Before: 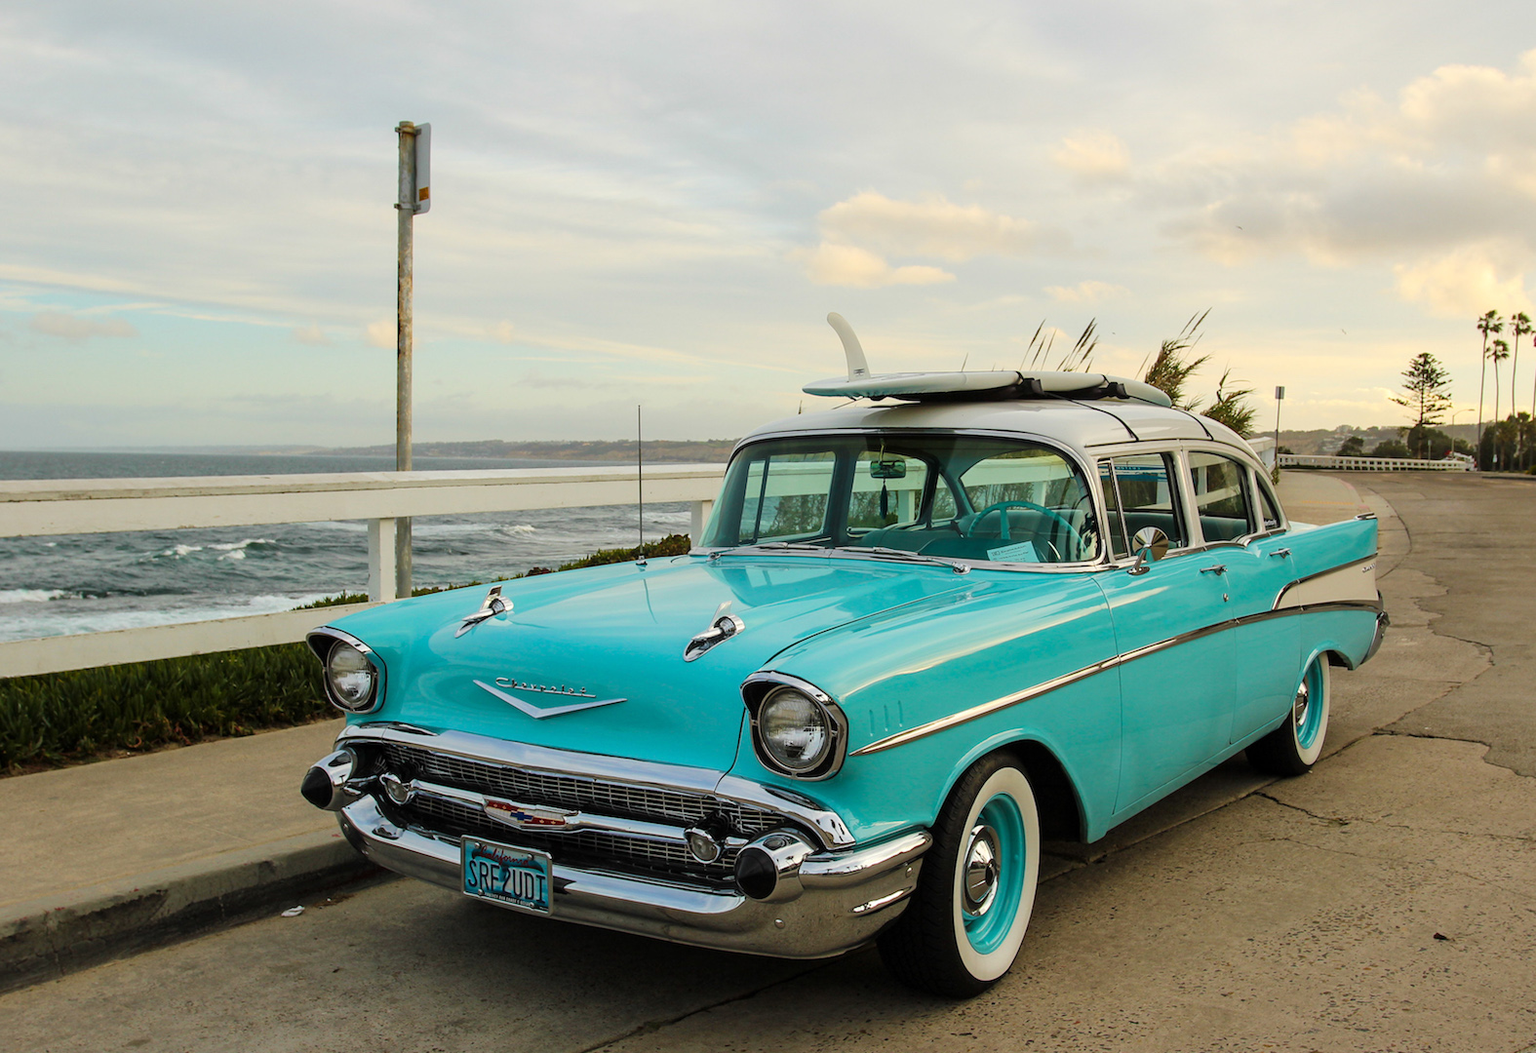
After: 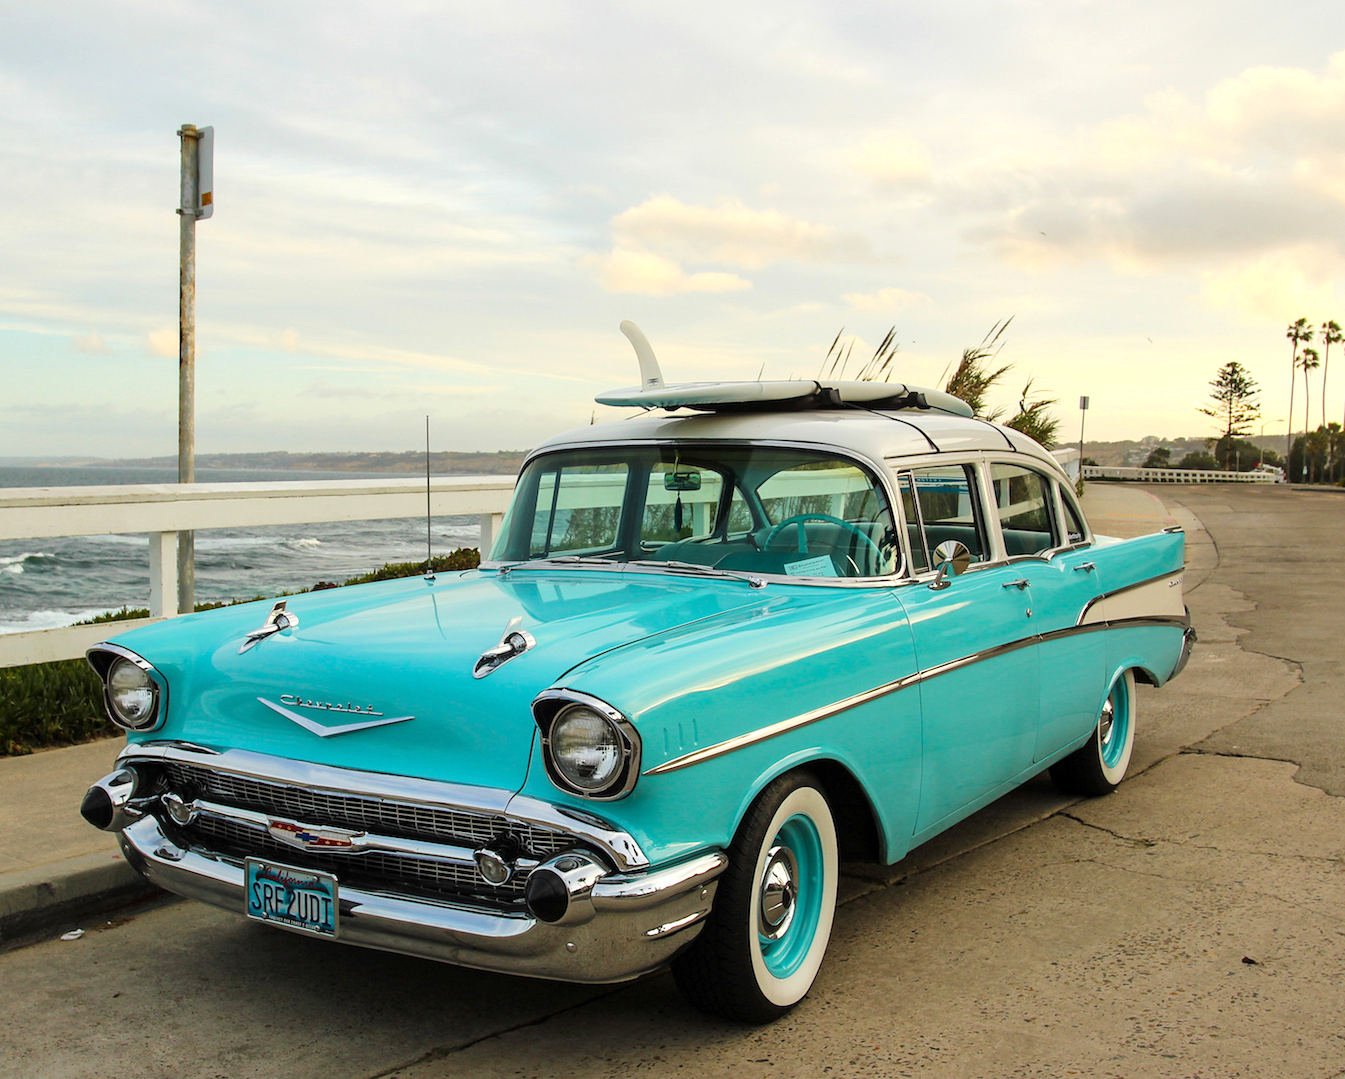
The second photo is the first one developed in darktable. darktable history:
white balance: emerald 1
exposure: exposure 0.3 EV, compensate highlight preservation false
crop and rotate: left 14.584%
